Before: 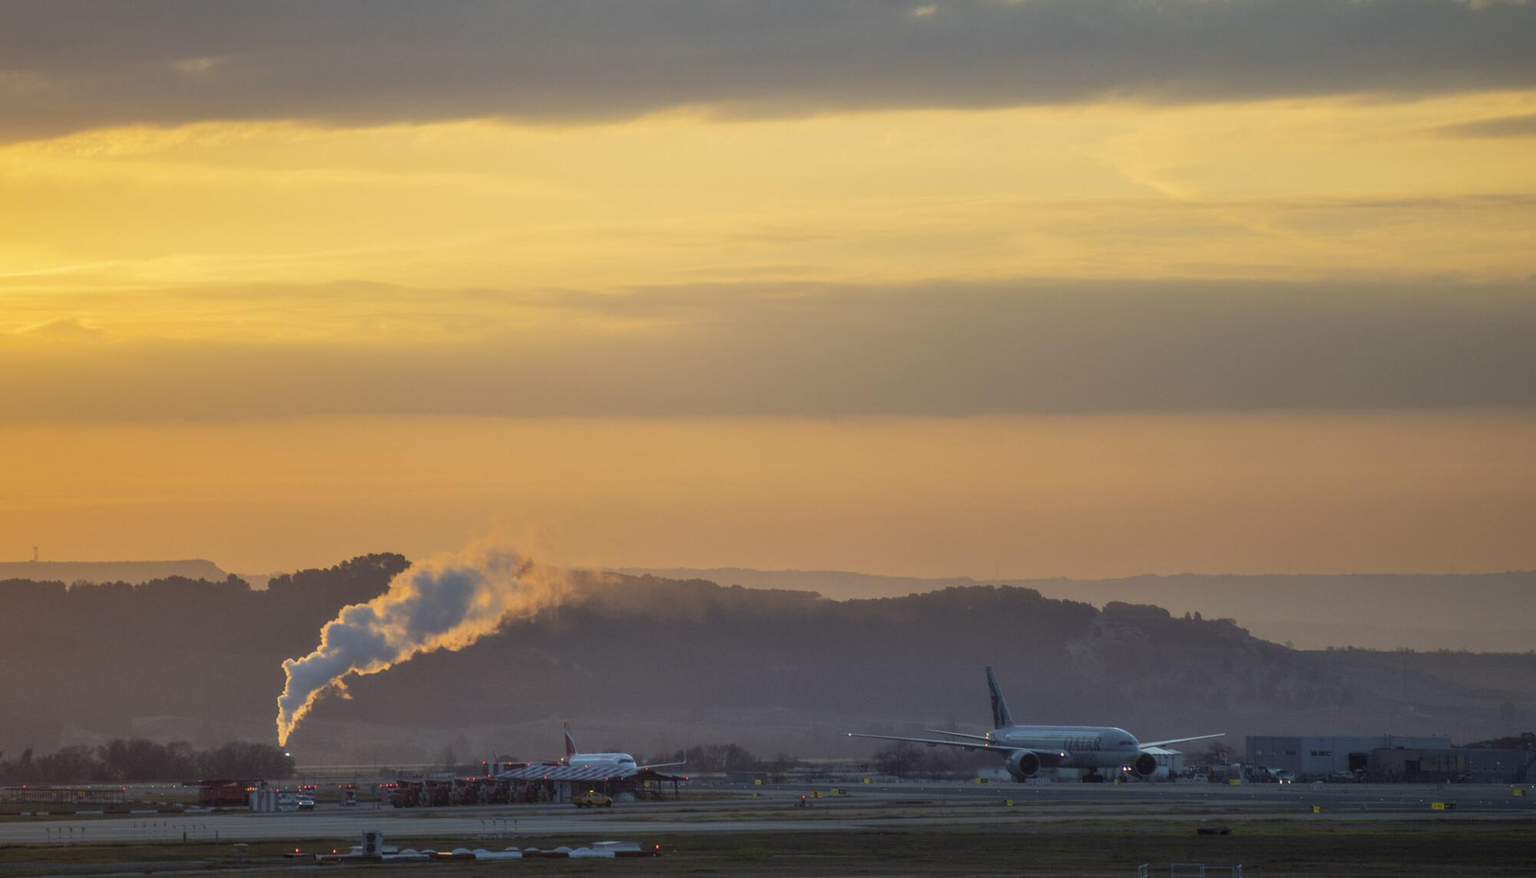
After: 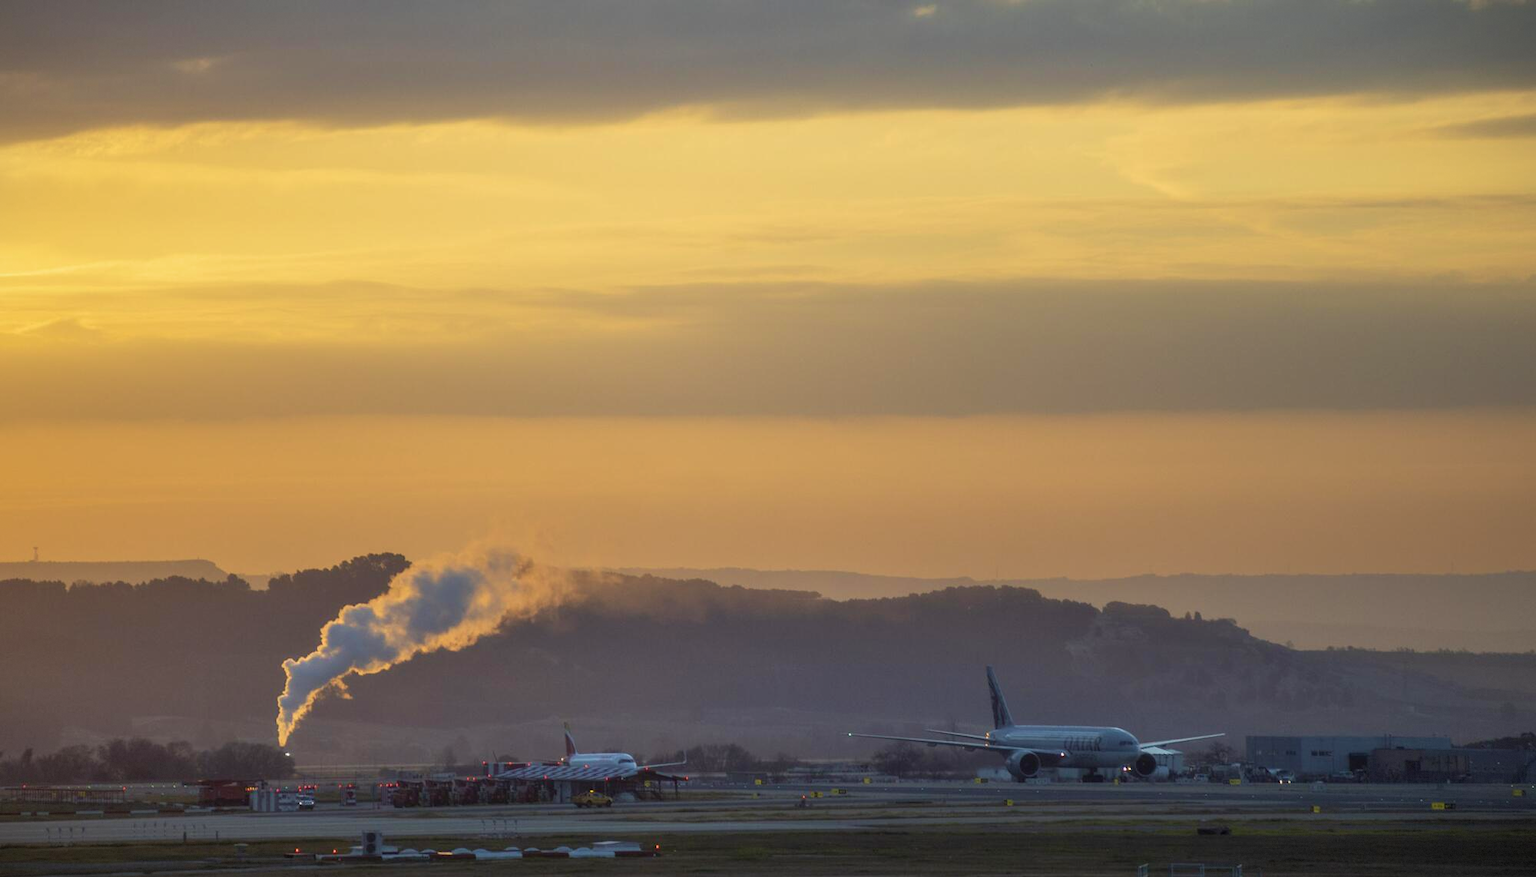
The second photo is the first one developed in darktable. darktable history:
vignetting: fall-off start 100%, brightness -0.406, saturation -0.3, width/height ratio 1.324, dithering 8-bit output, unbound false
velvia: on, module defaults
